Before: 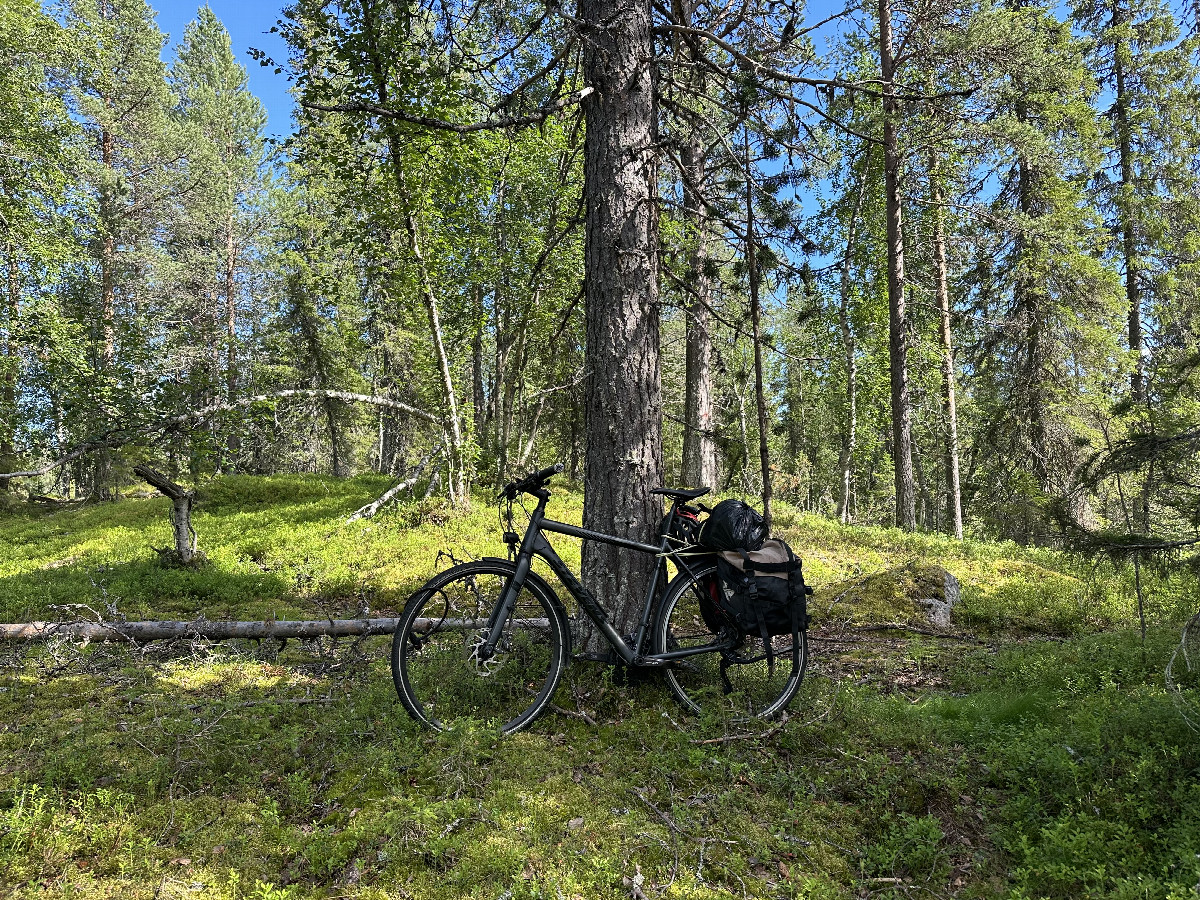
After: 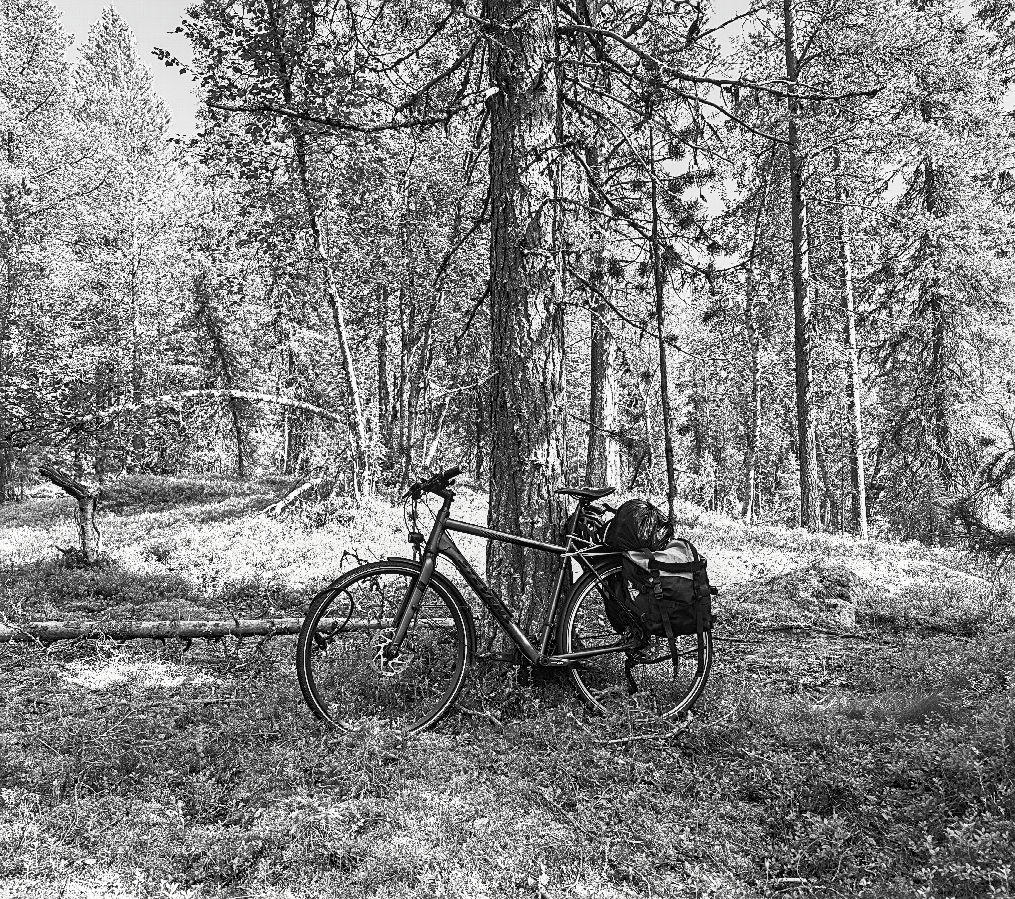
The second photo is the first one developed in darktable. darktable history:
sharpen: on, module defaults
local contrast: on, module defaults
contrast brightness saturation: contrast 0.541, brightness 0.476, saturation -0.995
crop: left 7.942%, right 7.436%
